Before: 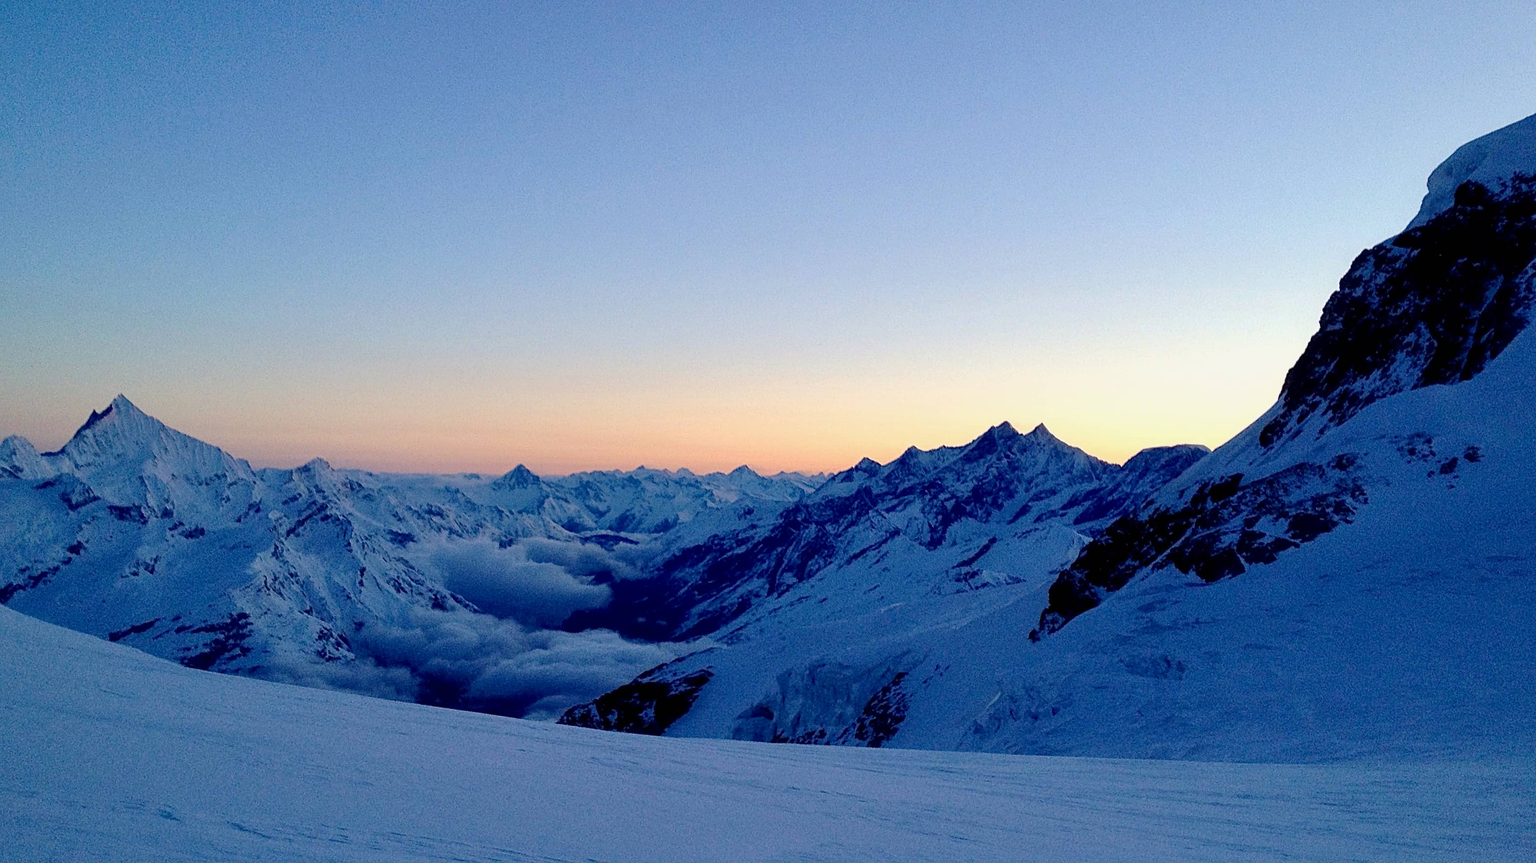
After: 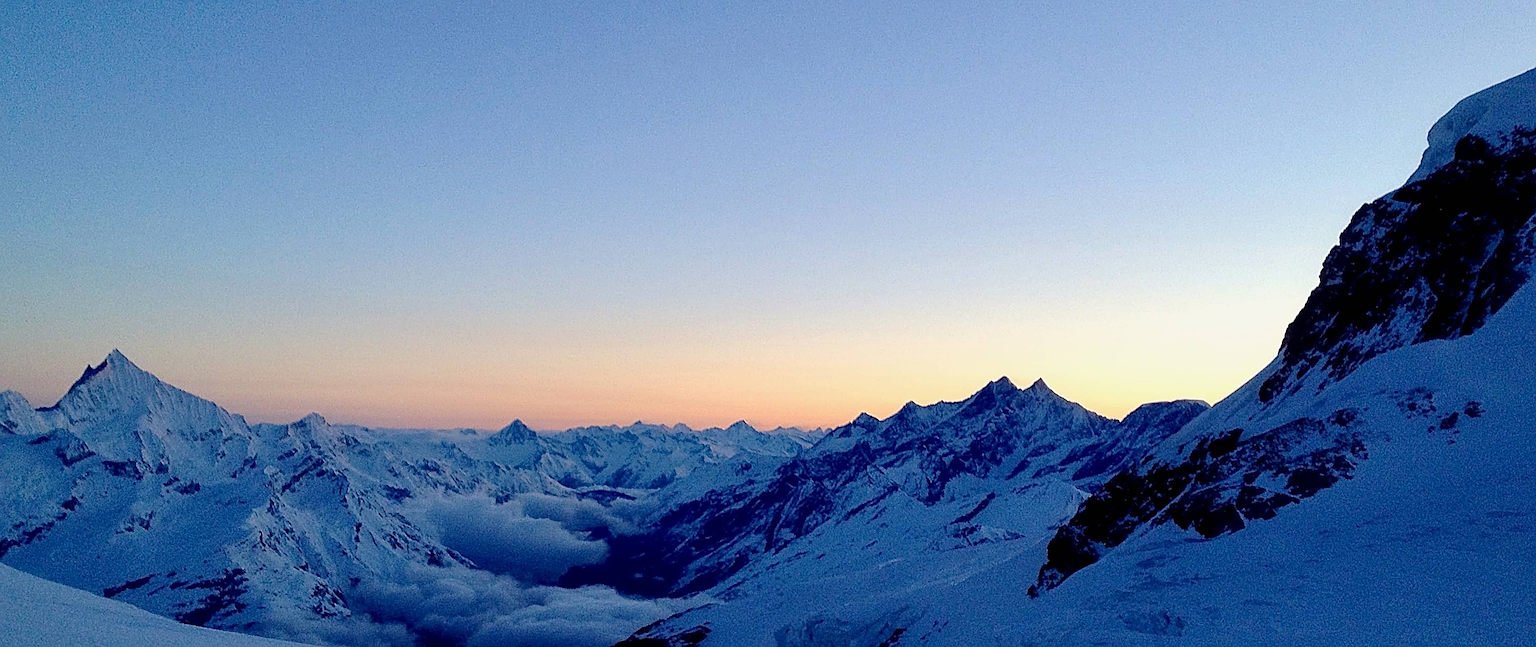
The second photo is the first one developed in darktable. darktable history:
crop: left 0.387%, top 5.469%, bottom 19.809%
sharpen: on, module defaults
